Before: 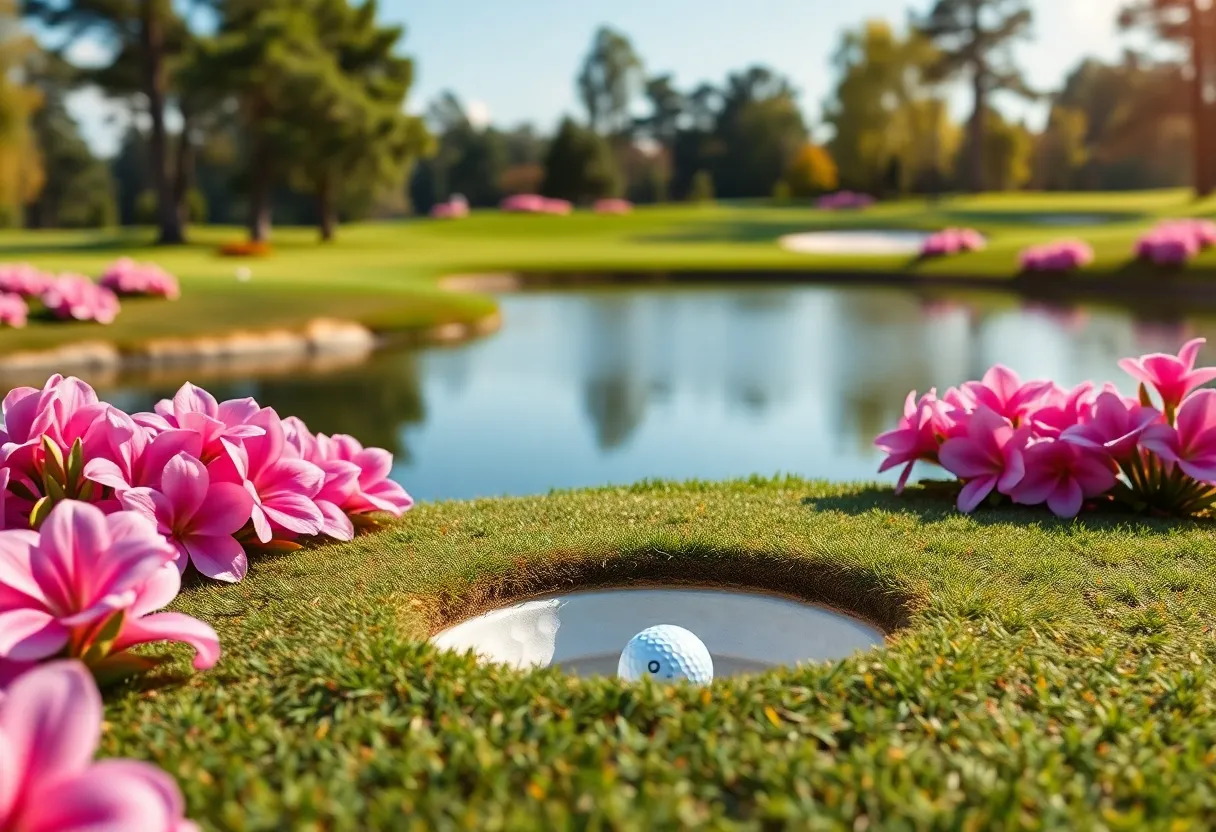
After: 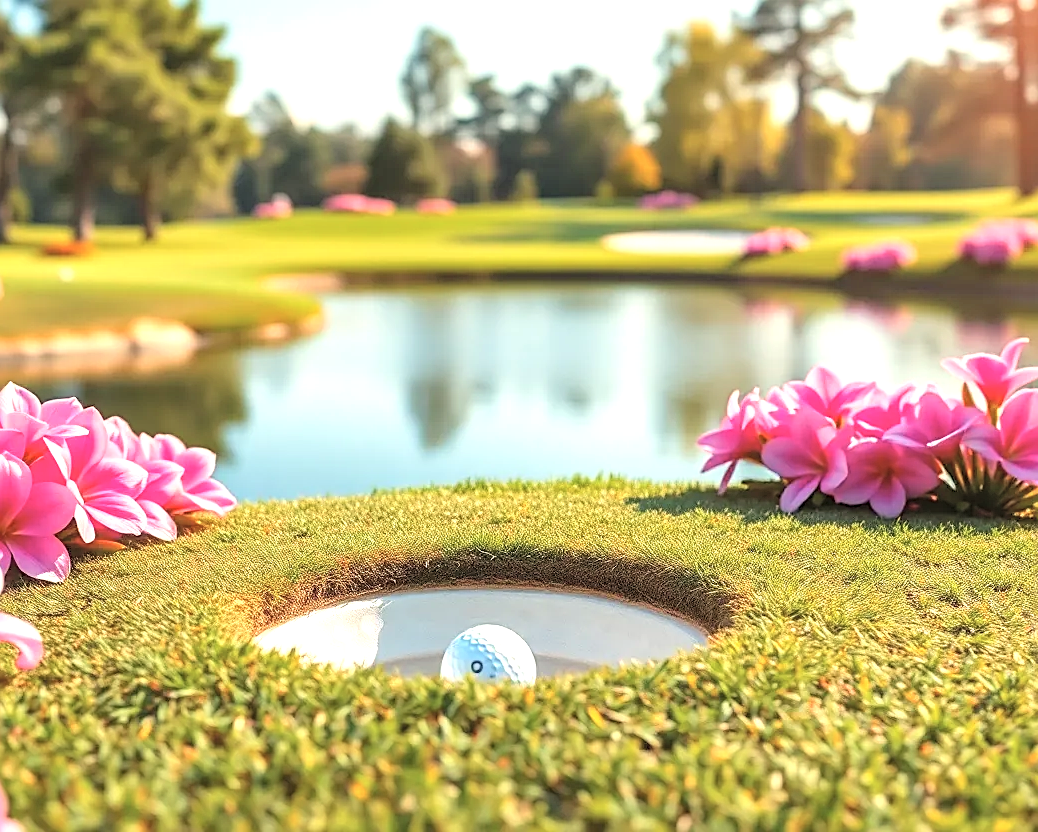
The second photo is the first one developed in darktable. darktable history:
white balance: red 1.029, blue 0.92
contrast brightness saturation: brightness 0.28
crop and rotate: left 14.584%
exposure: black level correction 0, exposure 0.7 EV, compensate exposure bias true, compensate highlight preservation false
color correction: highlights a* 3.12, highlights b* -1.55, shadows a* -0.101, shadows b* 2.52, saturation 0.98
shadows and highlights: shadows 30.86, highlights 0, soften with gaussian
sharpen: on, module defaults
local contrast: on, module defaults
